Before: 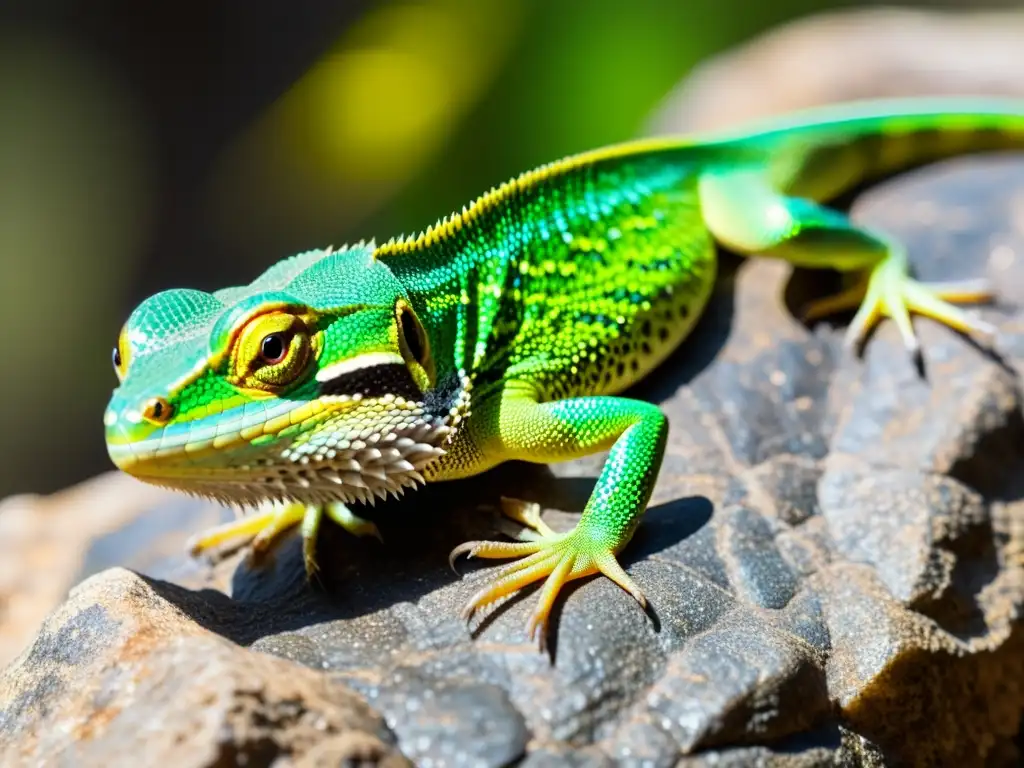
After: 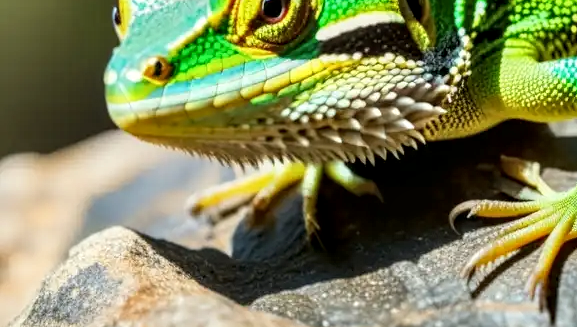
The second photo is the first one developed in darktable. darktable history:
local contrast: highlights 59%, detail 145%
crop: top 44.483%, right 43.593%, bottom 12.892%
color balance: mode lift, gamma, gain (sRGB), lift [1.04, 1, 1, 0.97], gamma [1.01, 1, 1, 0.97], gain [0.96, 1, 1, 0.97]
exposure: black level correction 0.001, compensate highlight preservation false
